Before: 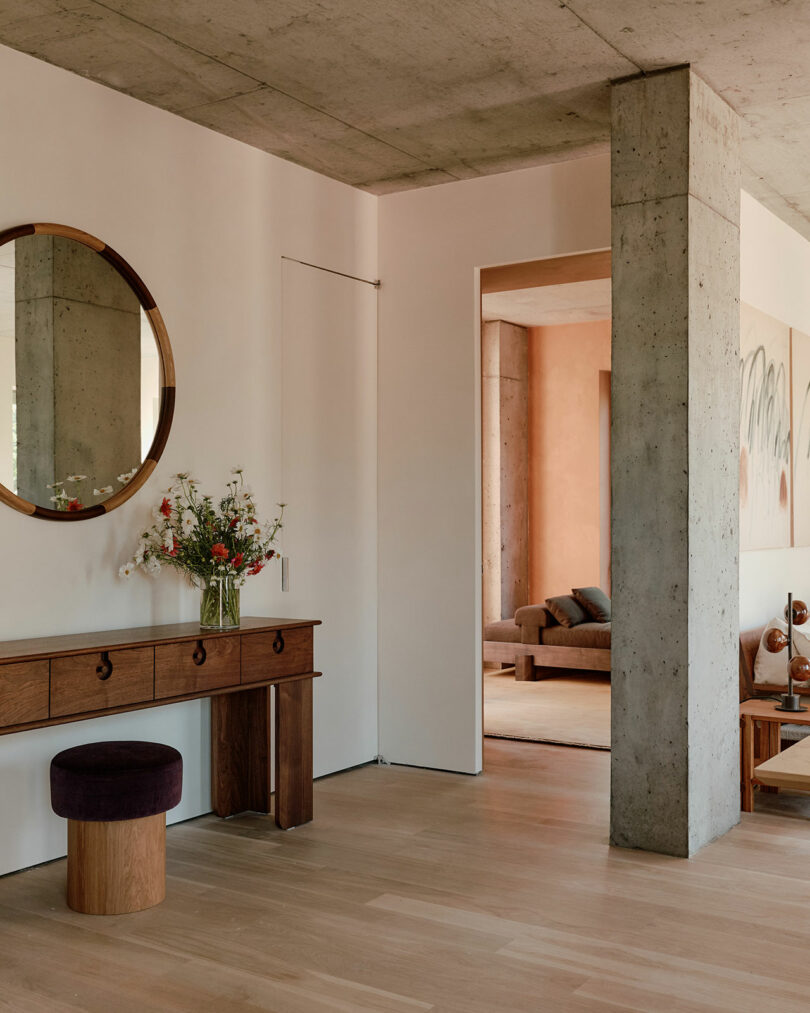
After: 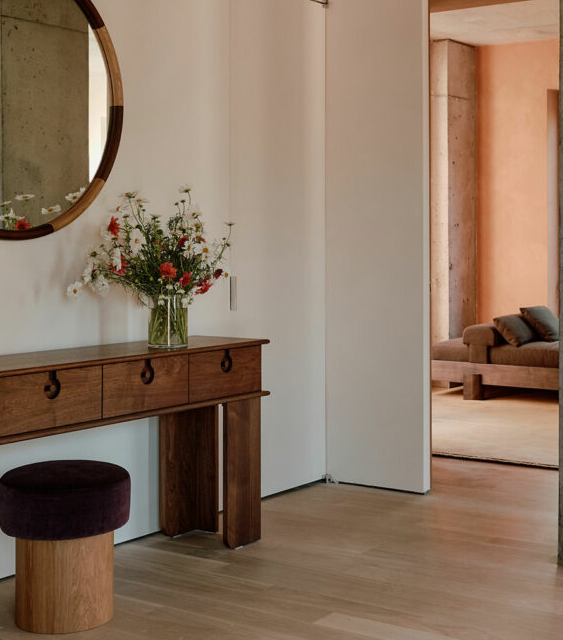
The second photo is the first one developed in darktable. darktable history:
crop: left 6.489%, top 27.83%, right 23.931%, bottom 8.91%
